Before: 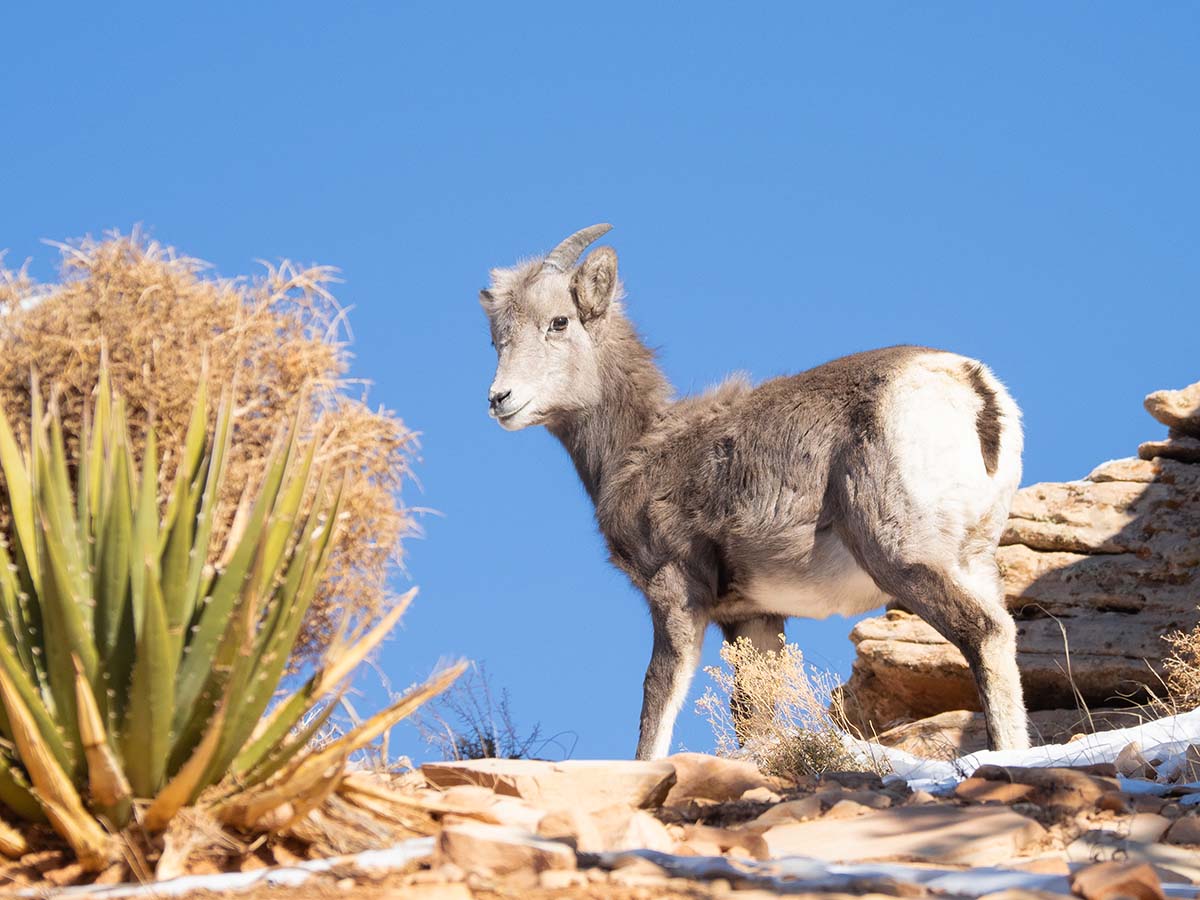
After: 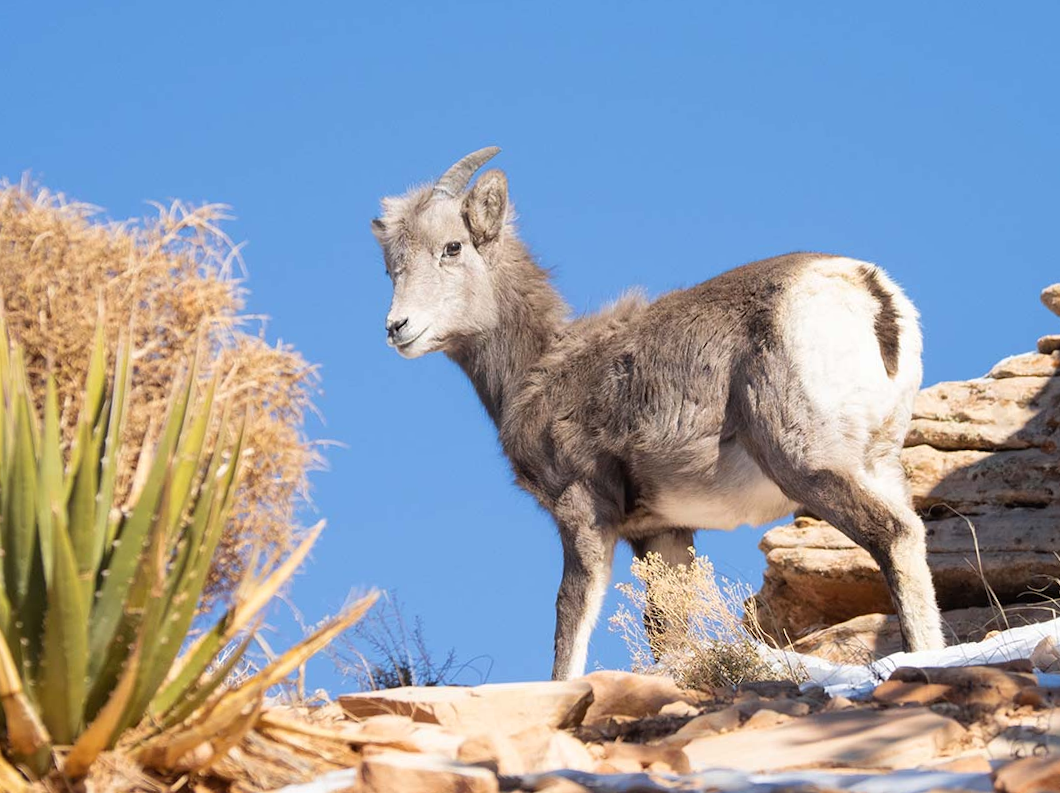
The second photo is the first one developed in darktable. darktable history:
crop and rotate: angle 3.04°, left 5.507%, top 5.685%
